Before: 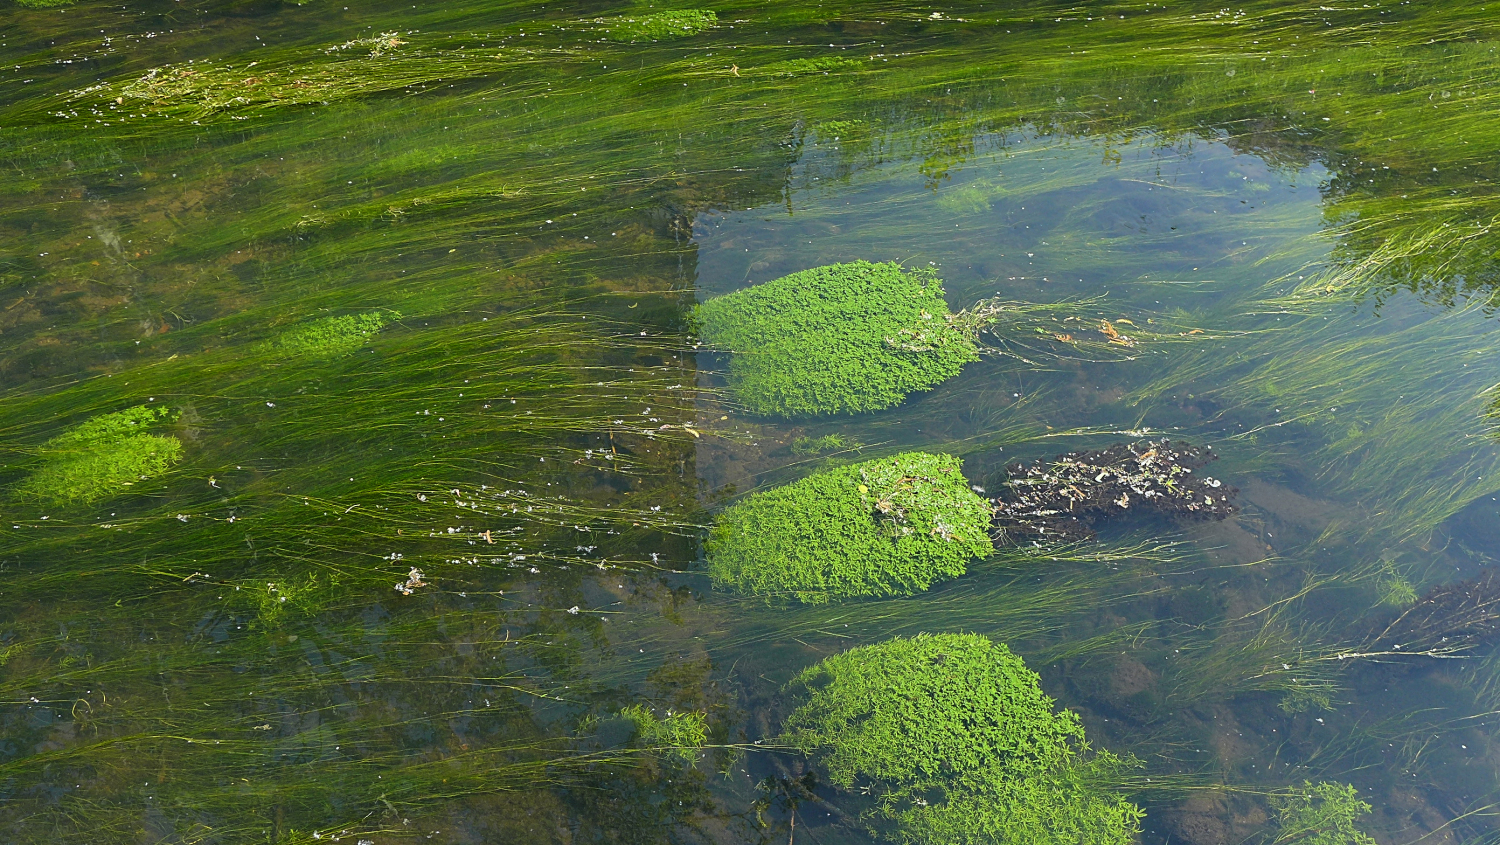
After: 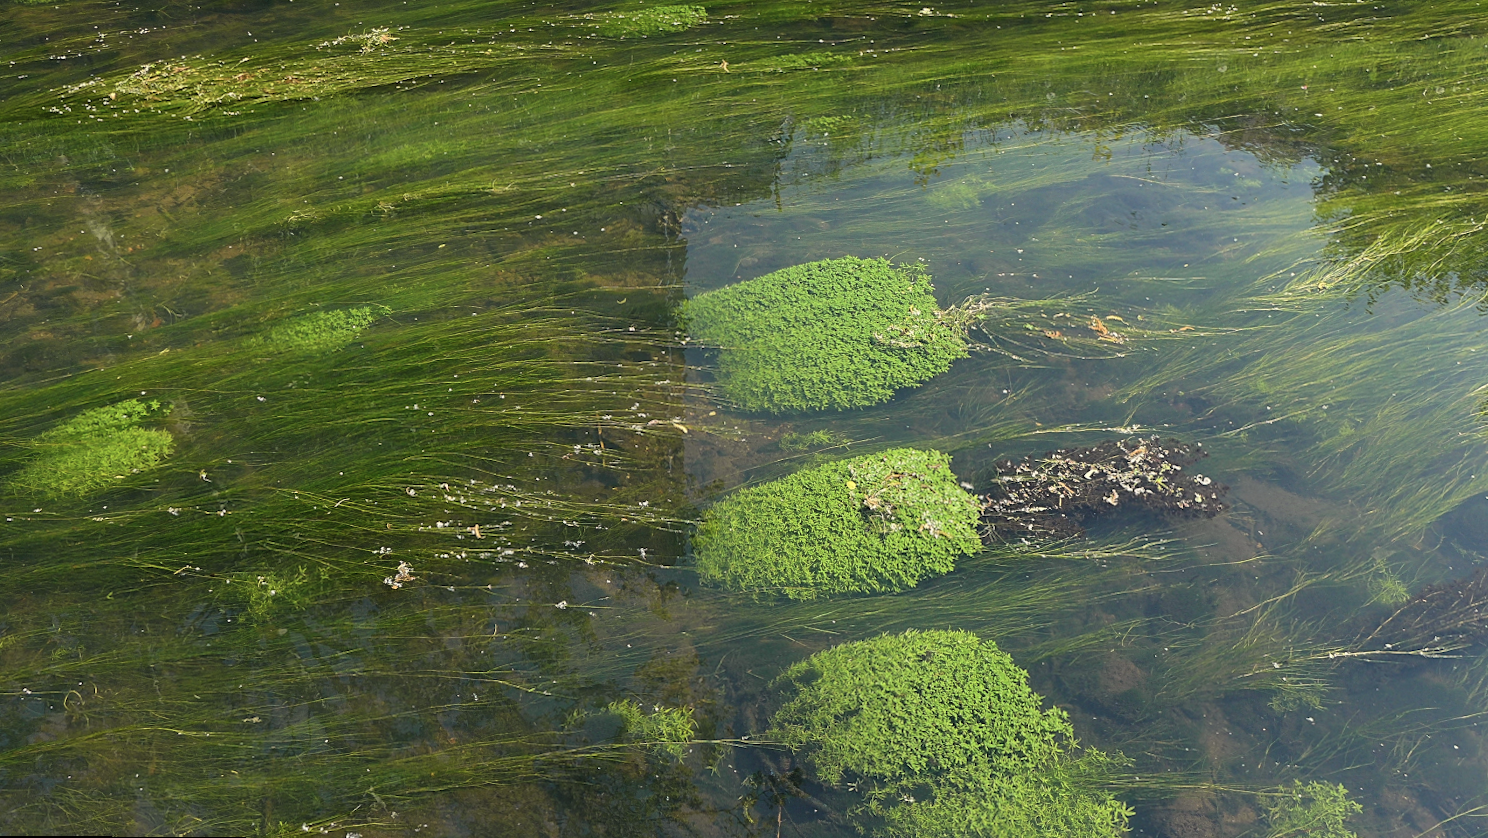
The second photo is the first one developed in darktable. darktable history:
white balance: red 1.045, blue 0.932
rotate and perspective: rotation 0.192°, lens shift (horizontal) -0.015, crop left 0.005, crop right 0.996, crop top 0.006, crop bottom 0.99
color correction: saturation 0.85
